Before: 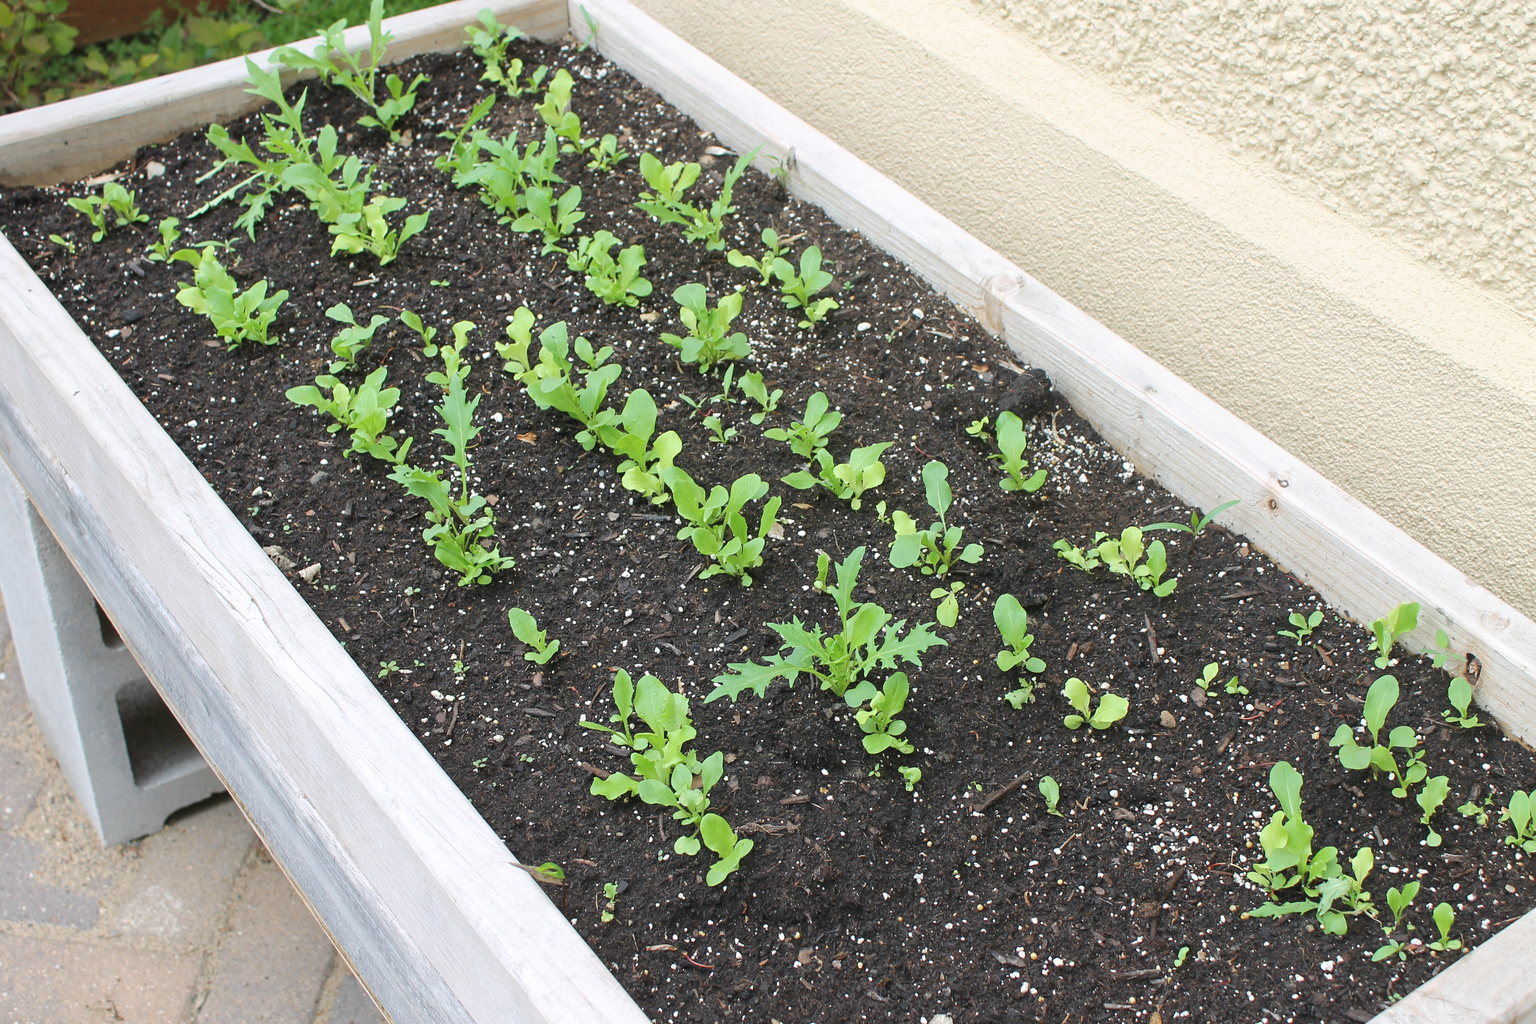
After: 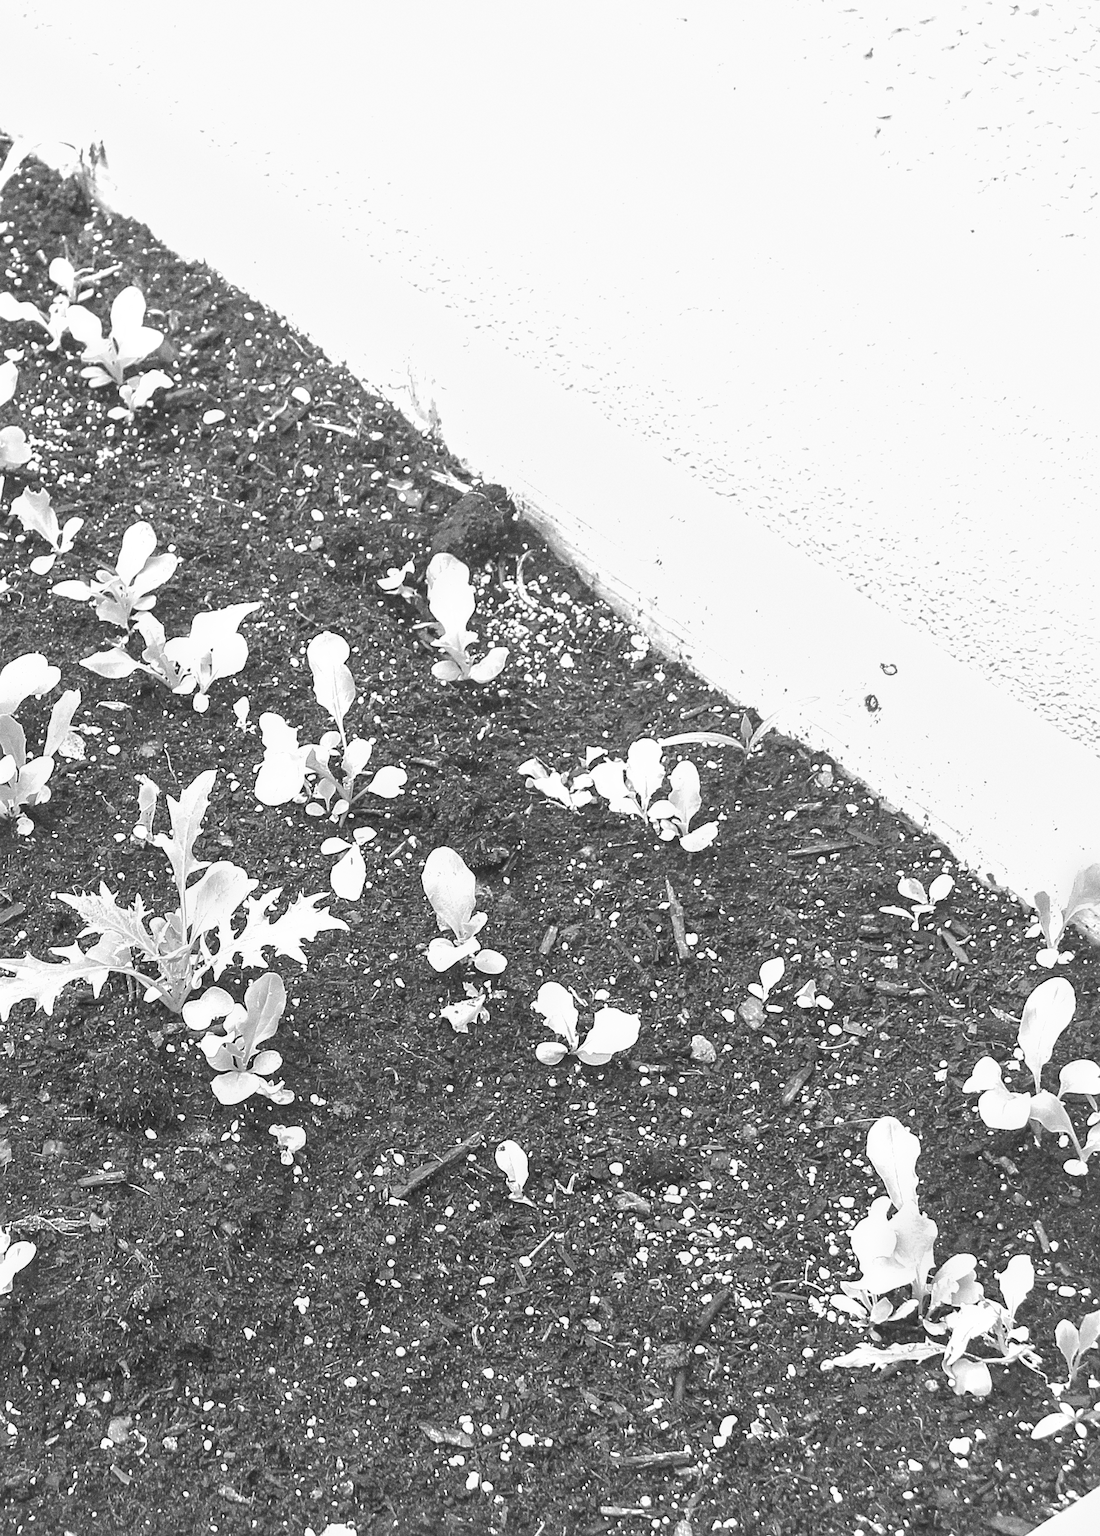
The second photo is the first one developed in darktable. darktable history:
sharpen: on, module defaults
local contrast: on, module defaults
shadows and highlights: on, module defaults
color correction: highlights a* 17.03, highlights b* 0.205, shadows a* -15.38, shadows b* -14.56, saturation 1.5
grain: coarseness 0.09 ISO, strength 40%
crop: left 47.628%, top 6.643%, right 7.874%
monochrome: a -6.99, b 35.61, size 1.4
exposure: black level correction 0, exposure 1 EV, compensate exposure bias true, compensate highlight preservation false
